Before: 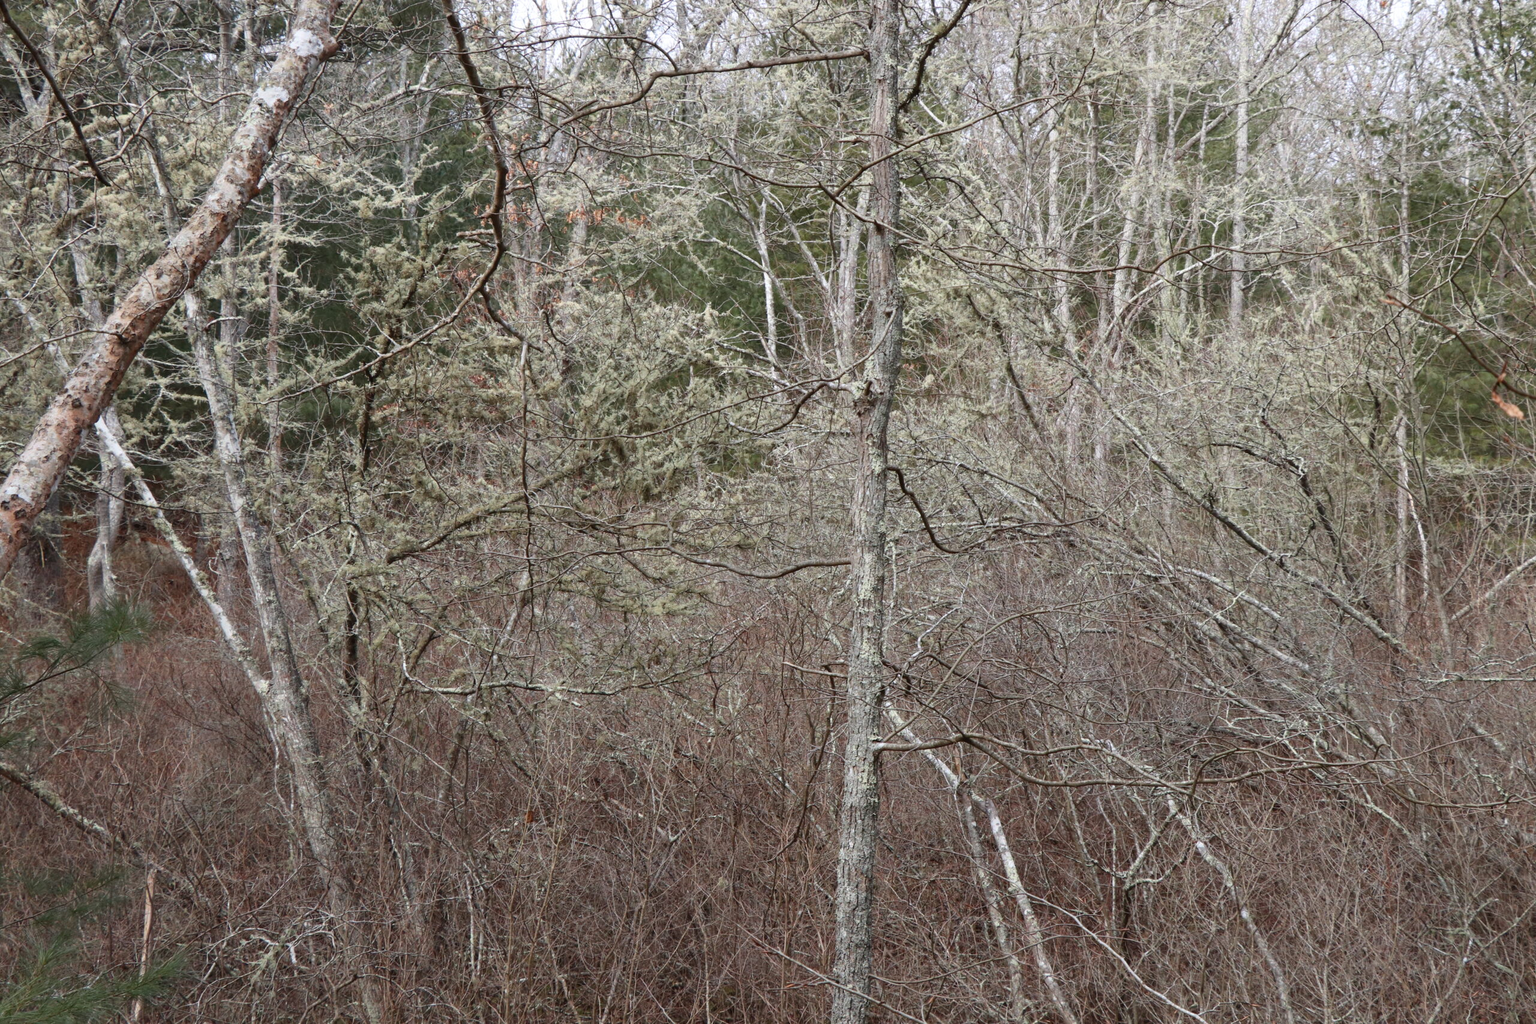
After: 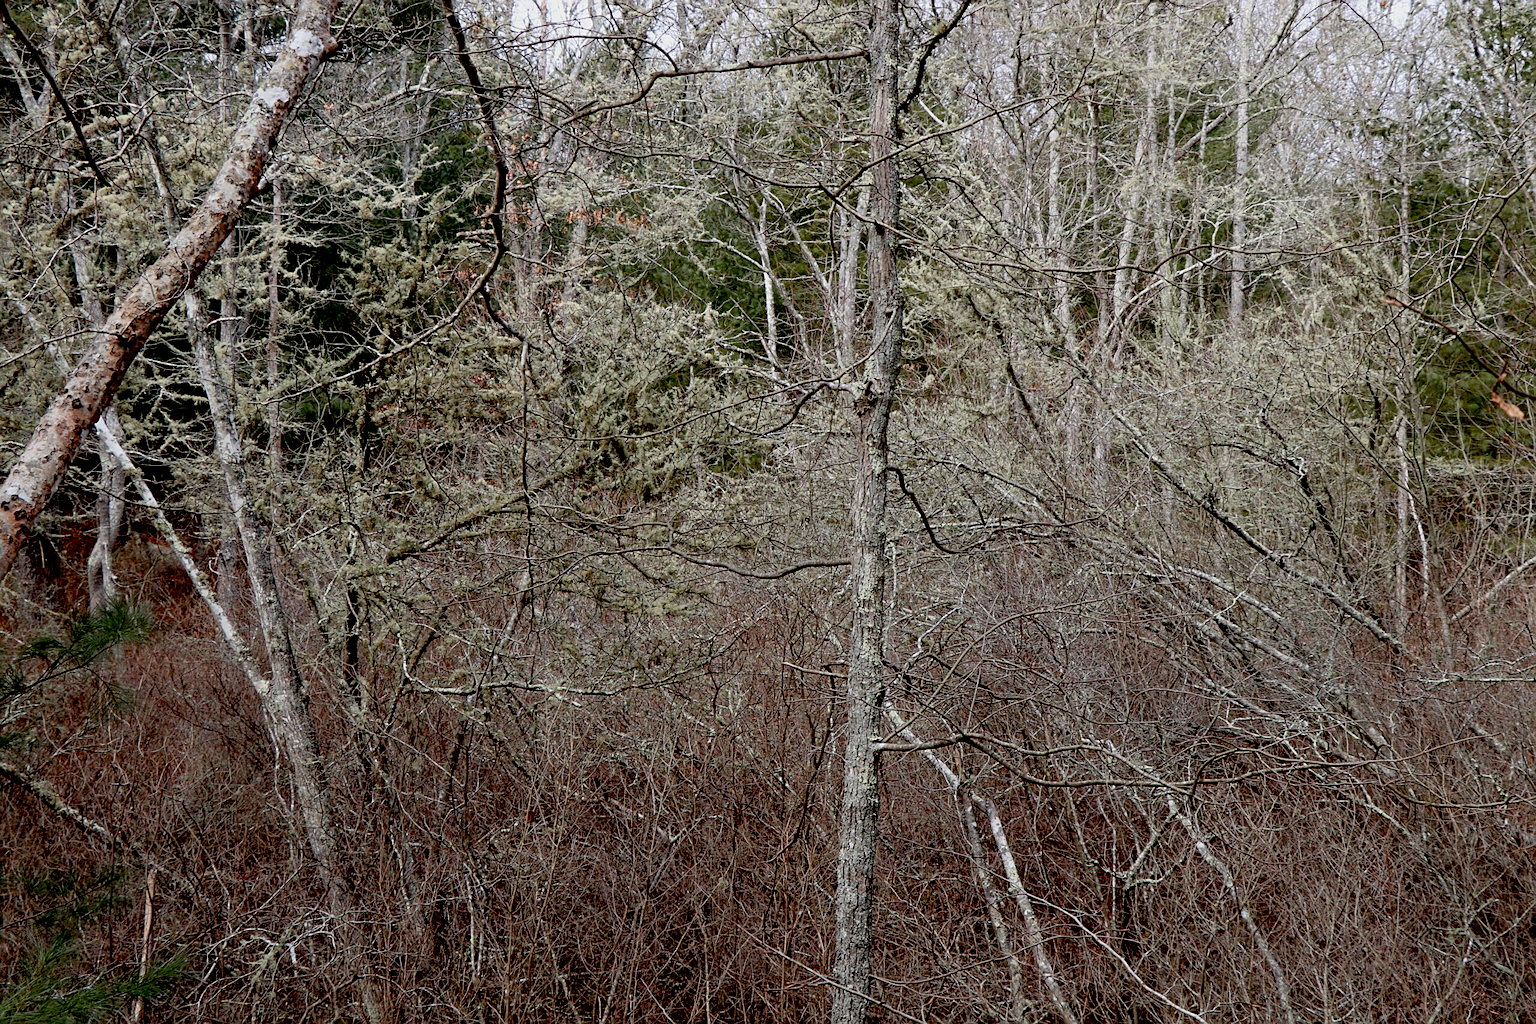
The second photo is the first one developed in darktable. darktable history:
grain: coarseness 0.81 ISO, strength 1.34%, mid-tones bias 0%
sharpen: on, module defaults
exposure: black level correction 0.046, exposure -0.228 EV, compensate highlight preservation false
